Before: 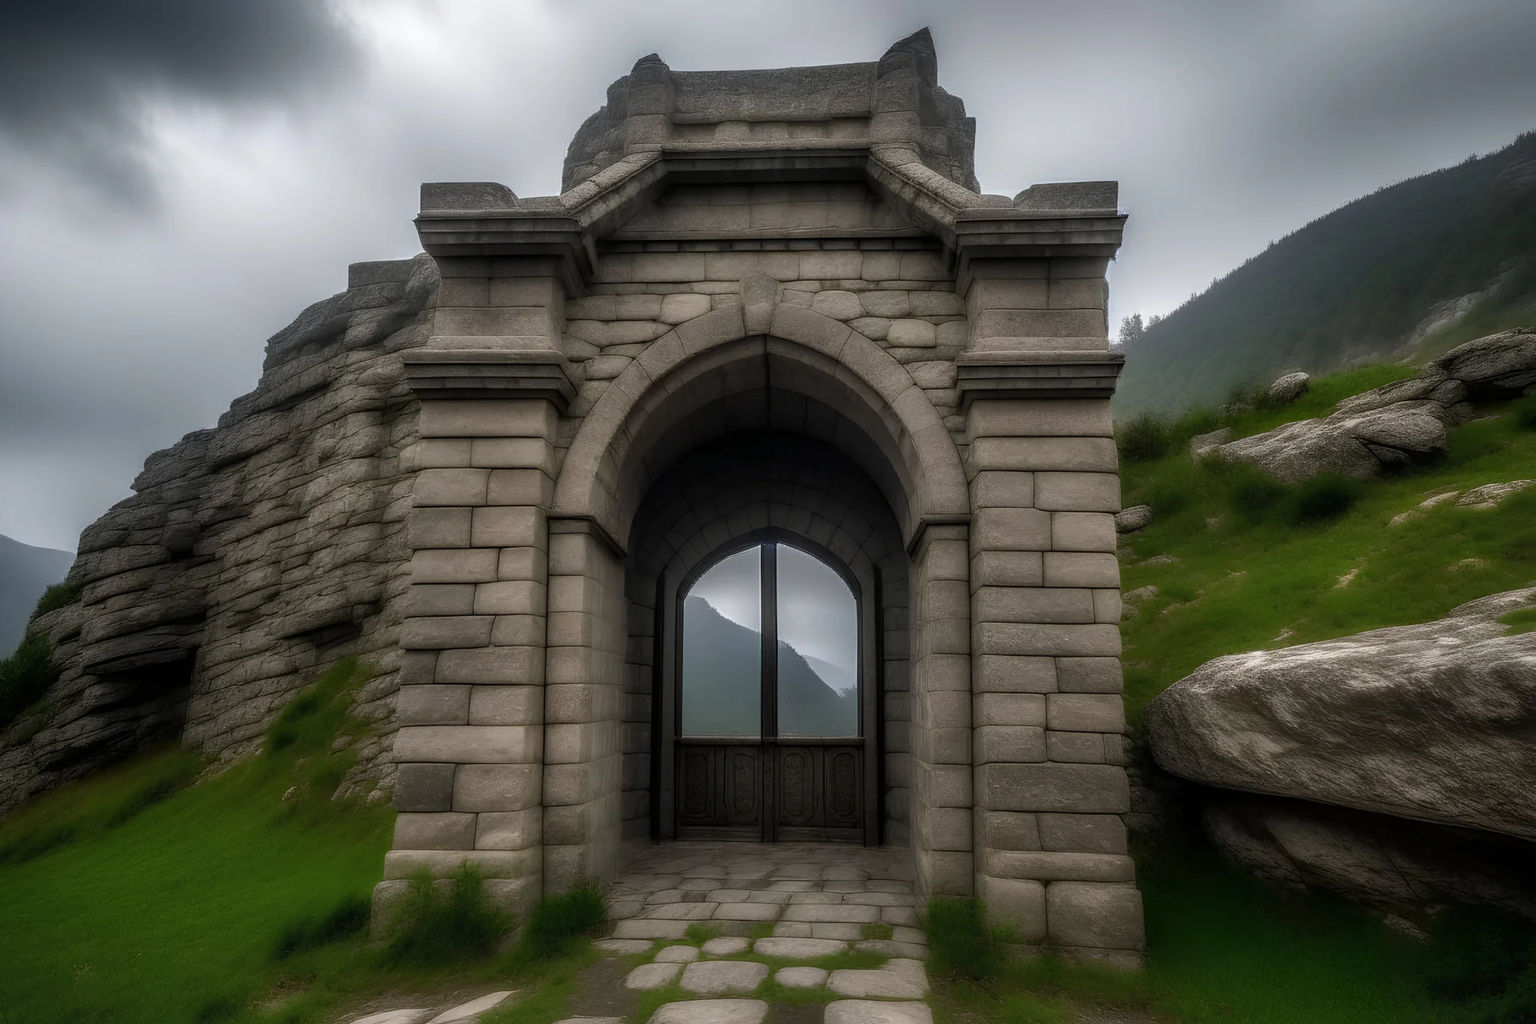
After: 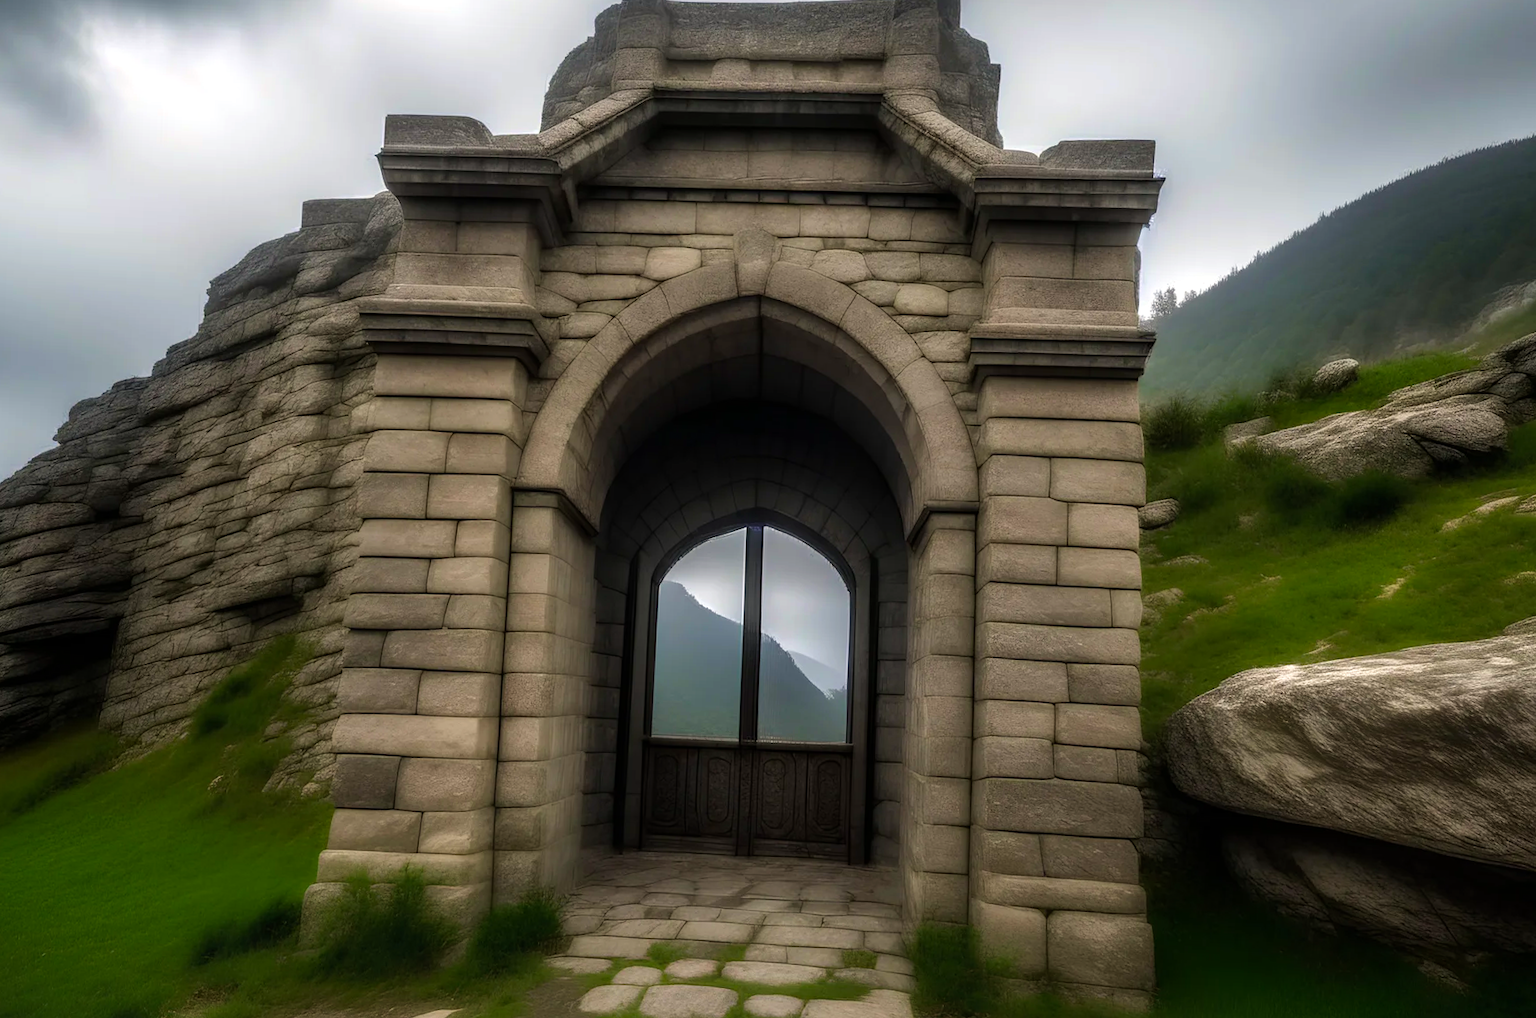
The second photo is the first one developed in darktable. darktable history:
tone equalizer: -8 EV -0.411 EV, -7 EV -0.362 EV, -6 EV -0.335 EV, -5 EV -0.225 EV, -3 EV 0.229 EV, -2 EV 0.353 EV, -1 EV 0.391 EV, +0 EV 0.422 EV
velvia: on, module defaults
crop and rotate: angle -2.1°, left 3.096%, top 4.267%, right 1.459%, bottom 0.726%
color correction: highlights a* 0.752, highlights b* 2.89, saturation 1.07
color balance rgb: perceptual saturation grading › global saturation 0.403%, perceptual saturation grading › mid-tones 11.193%, global vibrance 14.721%
